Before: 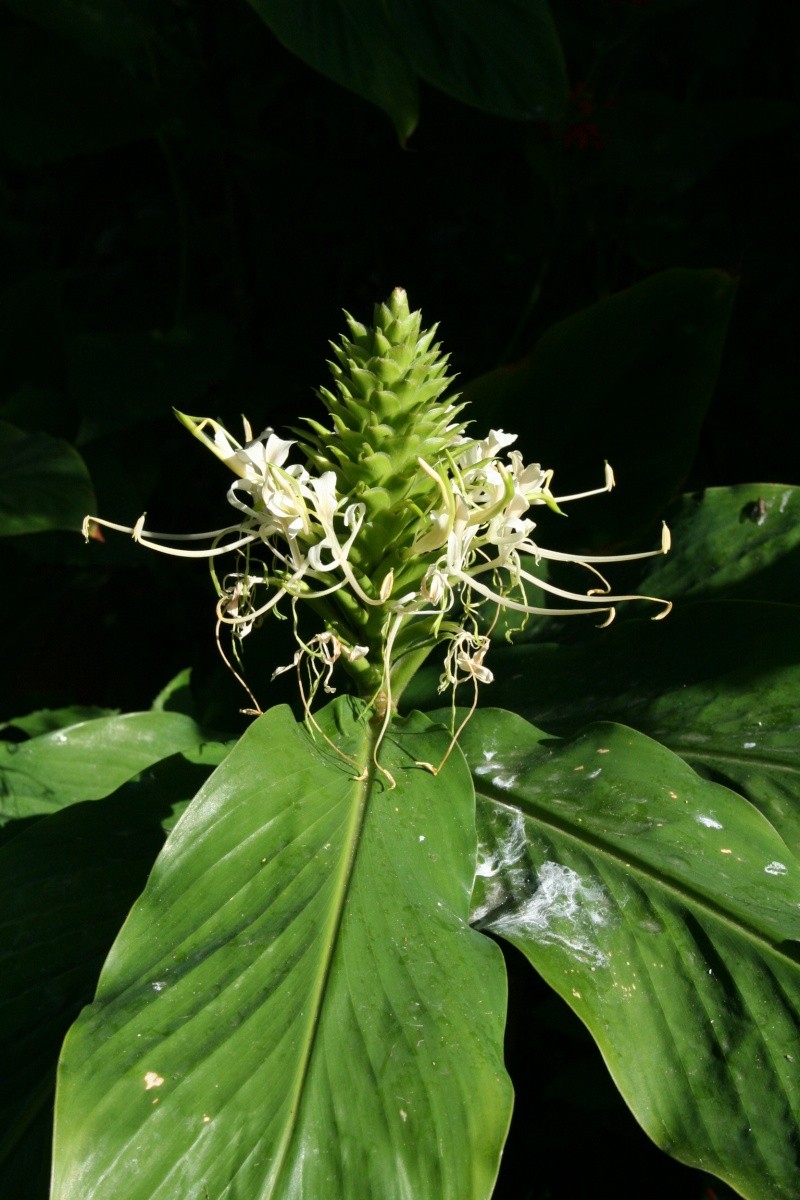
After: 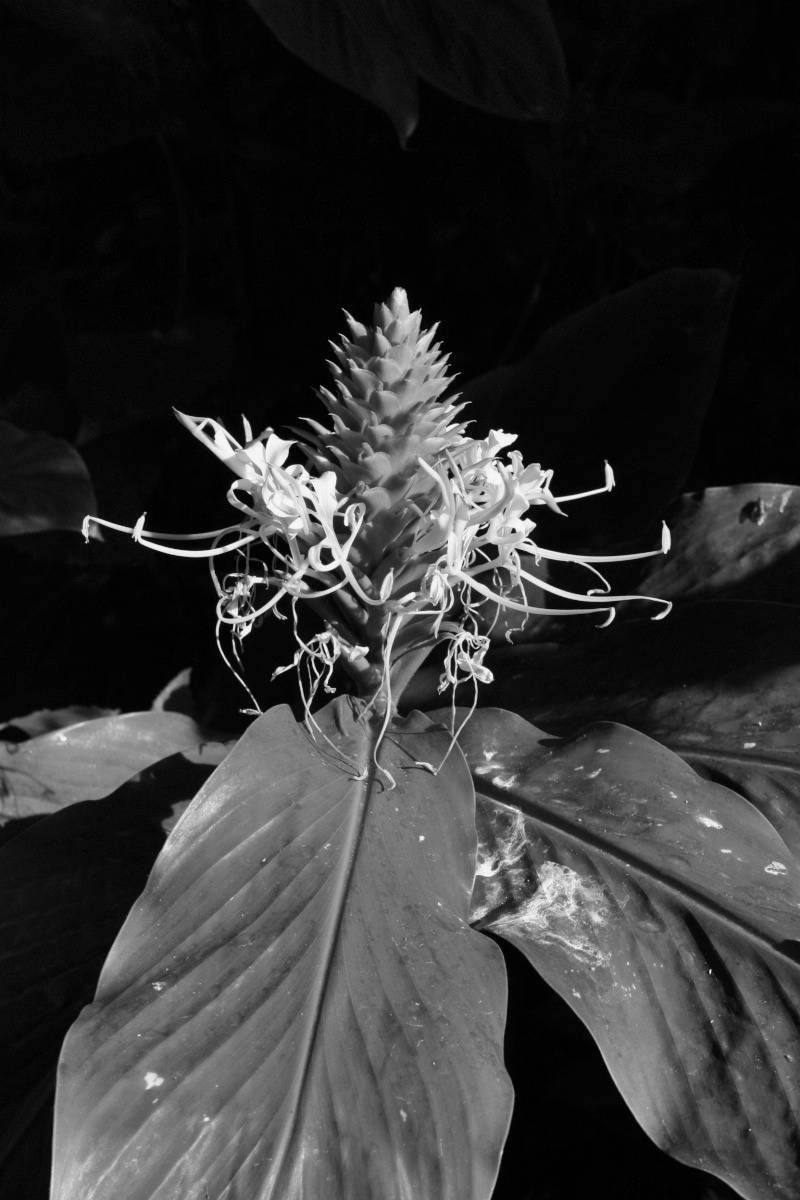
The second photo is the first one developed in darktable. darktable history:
color calibration: output gray [0.22, 0.42, 0.37, 0], illuminant same as pipeline (D50), adaptation XYZ, x 0.345, y 0.358, temperature 5017.69 K
shadows and highlights: shadows 33.06, highlights -45.8, compress 49.57%, soften with gaussian
